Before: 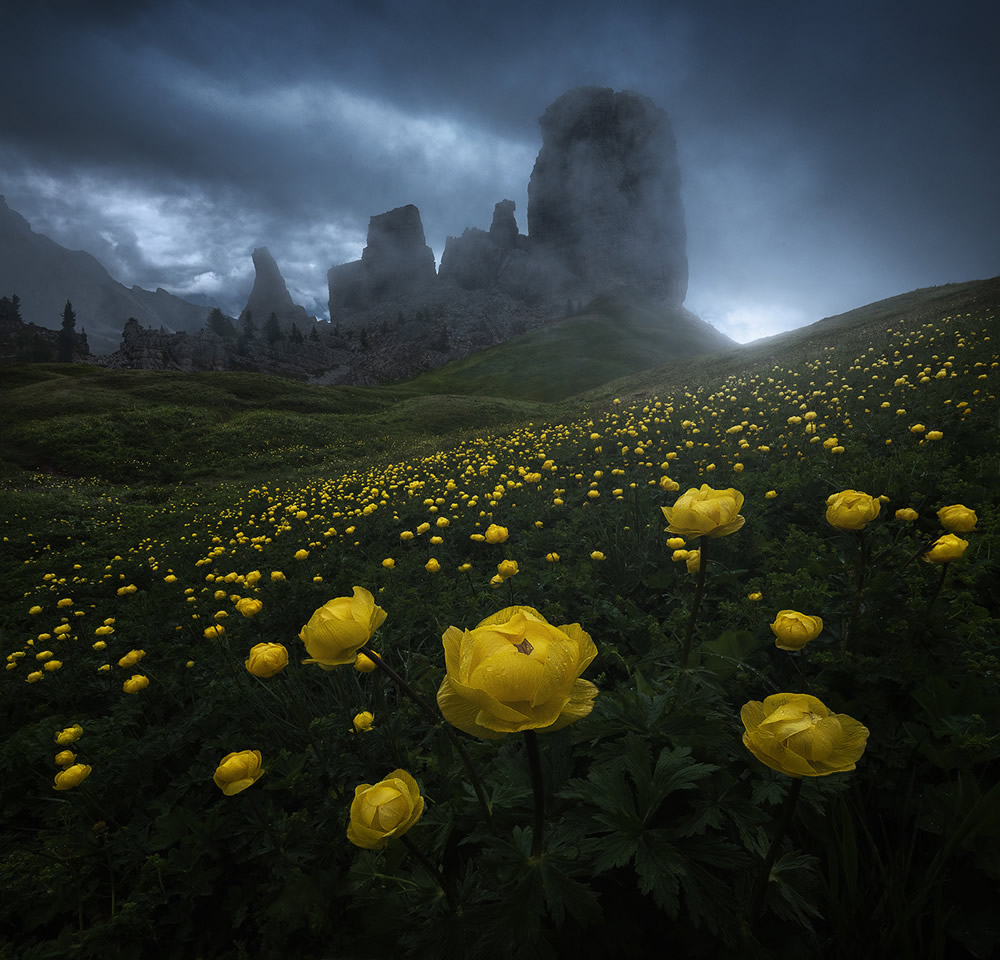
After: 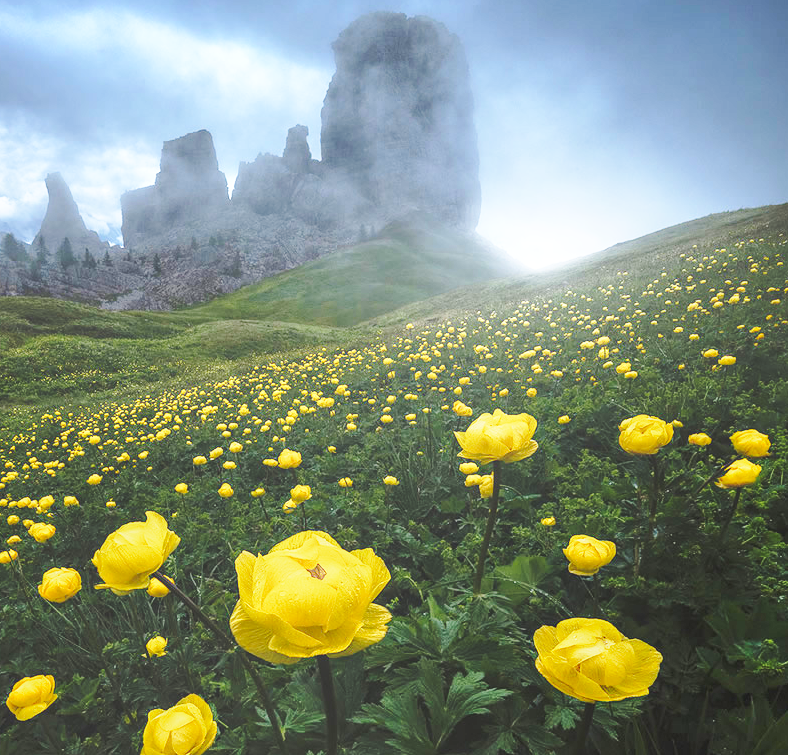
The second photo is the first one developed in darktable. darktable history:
local contrast: detail 110%
exposure: black level correction 0, exposure 1.1 EV, compensate highlight preservation false
bloom: size 38%, threshold 95%, strength 30%
crop and rotate: left 20.74%, top 7.912%, right 0.375%, bottom 13.378%
base curve: curves: ch0 [(0, 0) (0.028, 0.03) (0.105, 0.232) (0.387, 0.748) (0.754, 0.968) (1, 1)], fusion 1, exposure shift 0.576, preserve colors none
graduated density: on, module defaults
shadows and highlights: soften with gaussian
